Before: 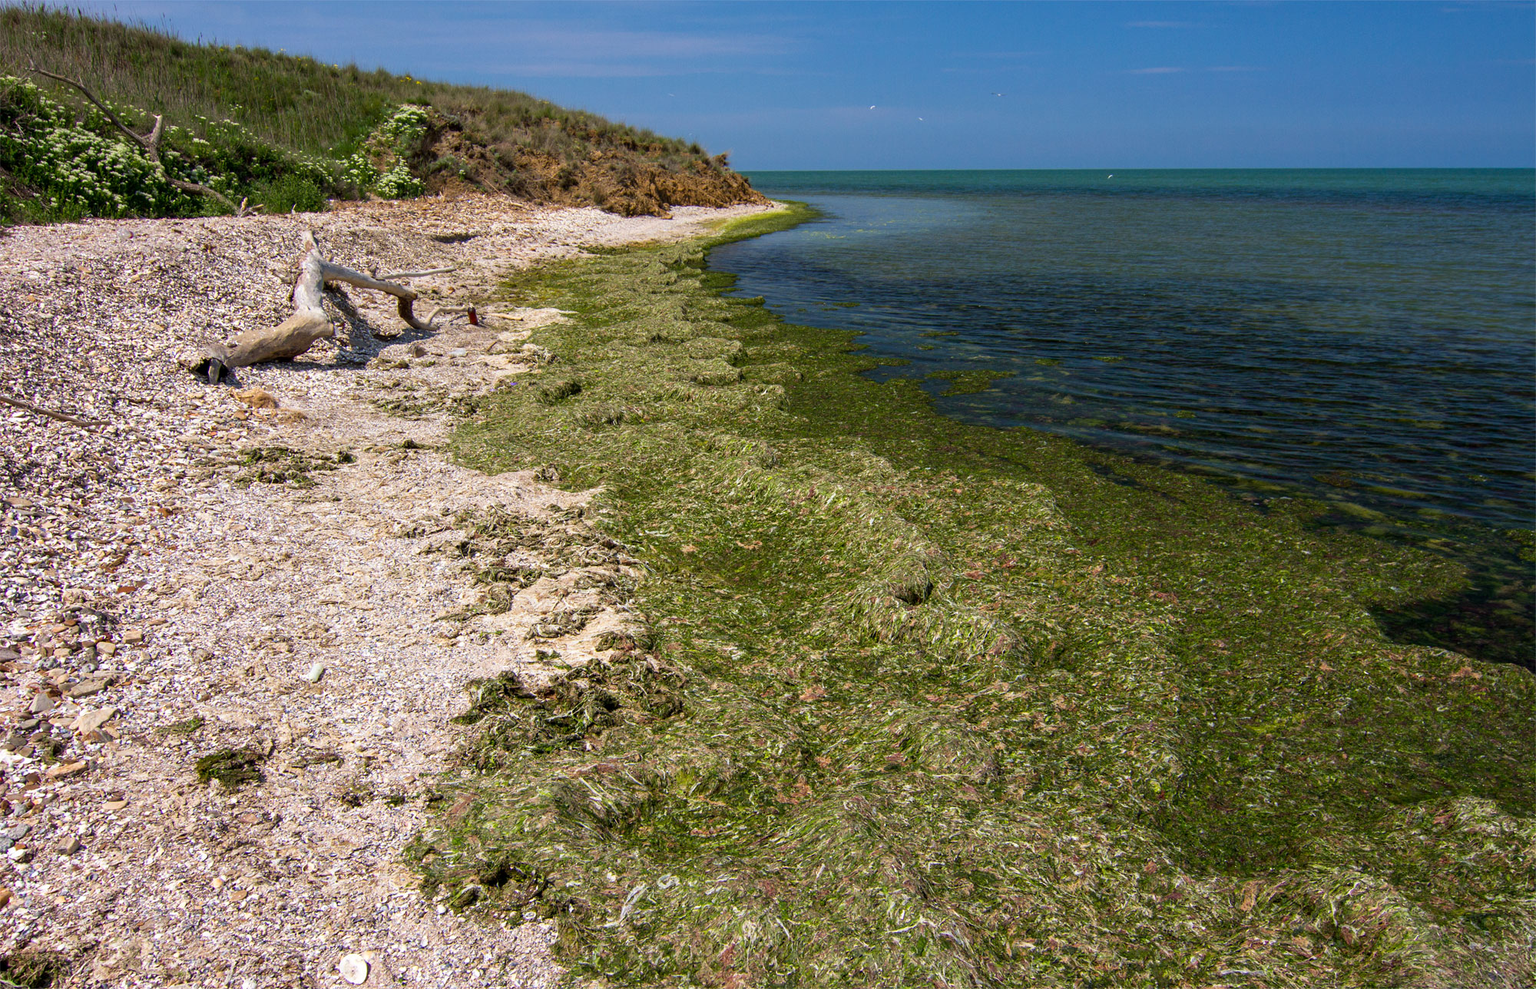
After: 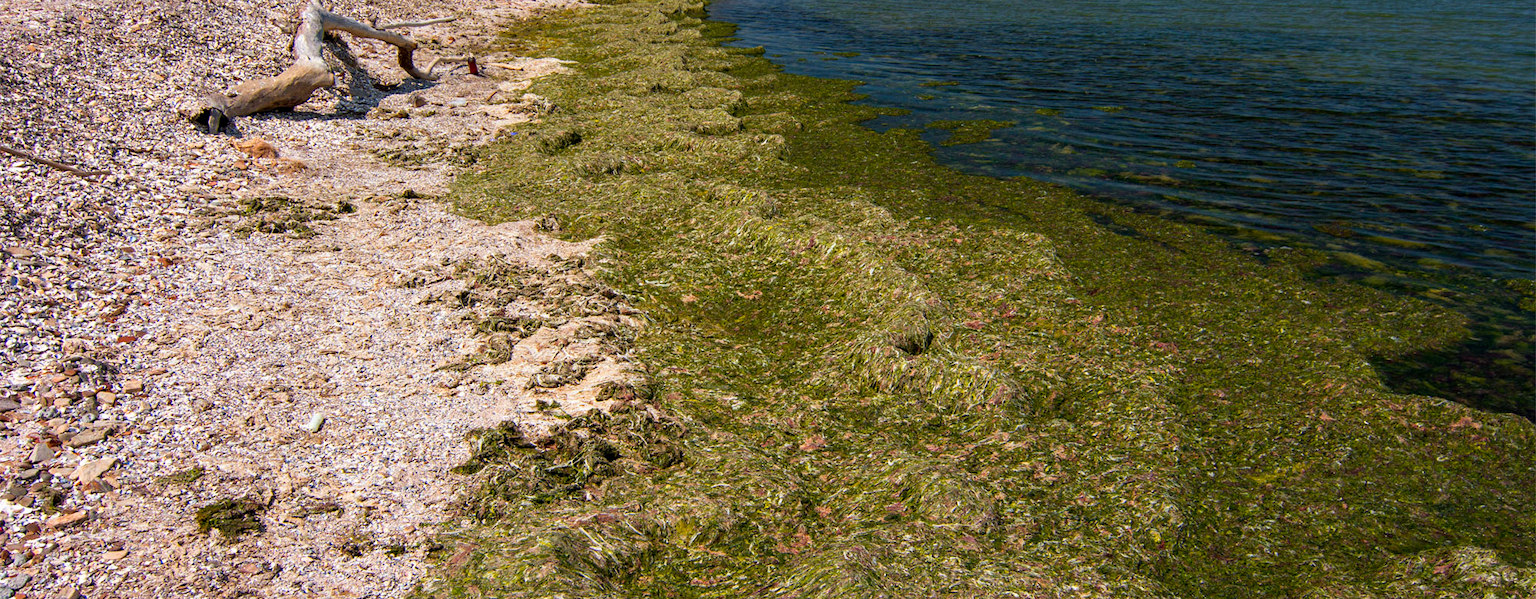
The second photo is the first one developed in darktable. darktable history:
crop and rotate: top 25.357%, bottom 13.942%
haze removal: strength 0.29, distance 0.25, compatibility mode true, adaptive false
color zones: curves: ch1 [(0.235, 0.558) (0.75, 0.5)]; ch2 [(0.25, 0.462) (0.749, 0.457)], mix 25.94%
